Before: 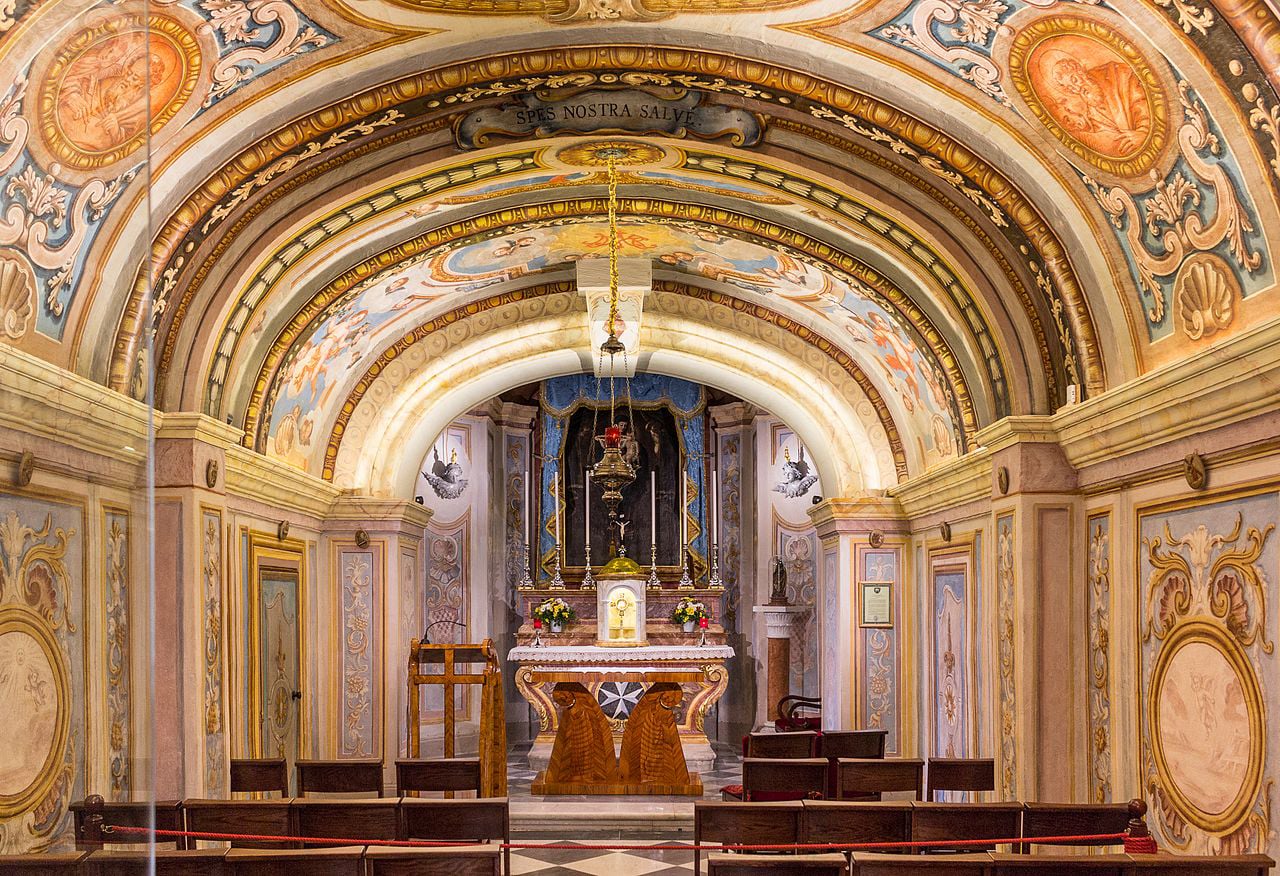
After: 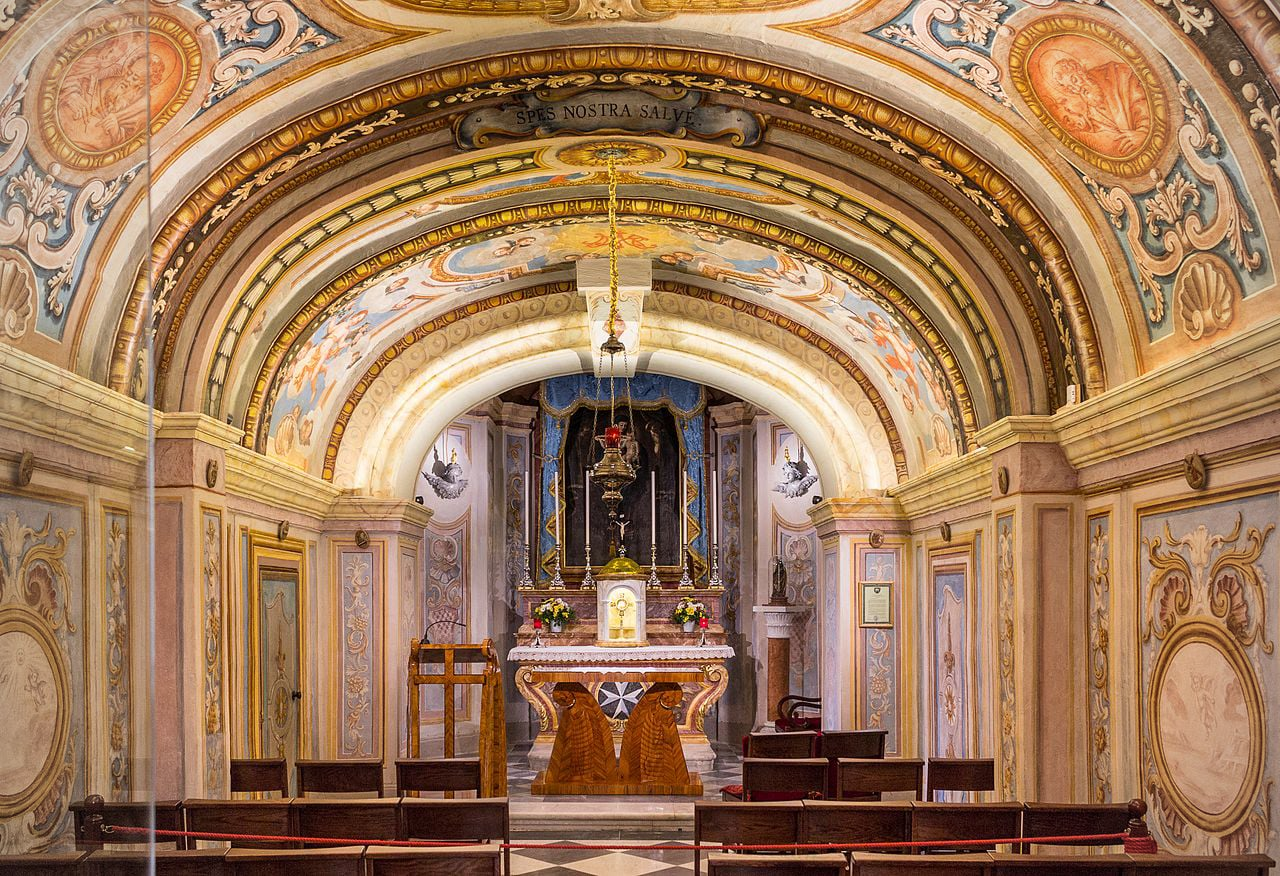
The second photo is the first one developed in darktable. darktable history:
vignetting: fall-off radius 60.61%, center (-0.01, 0), unbound false
